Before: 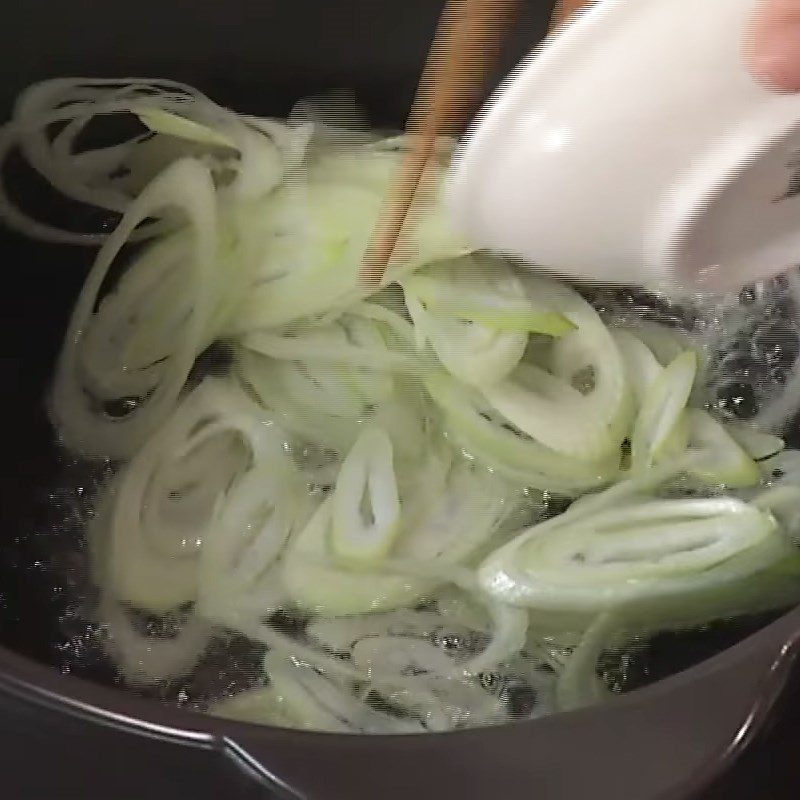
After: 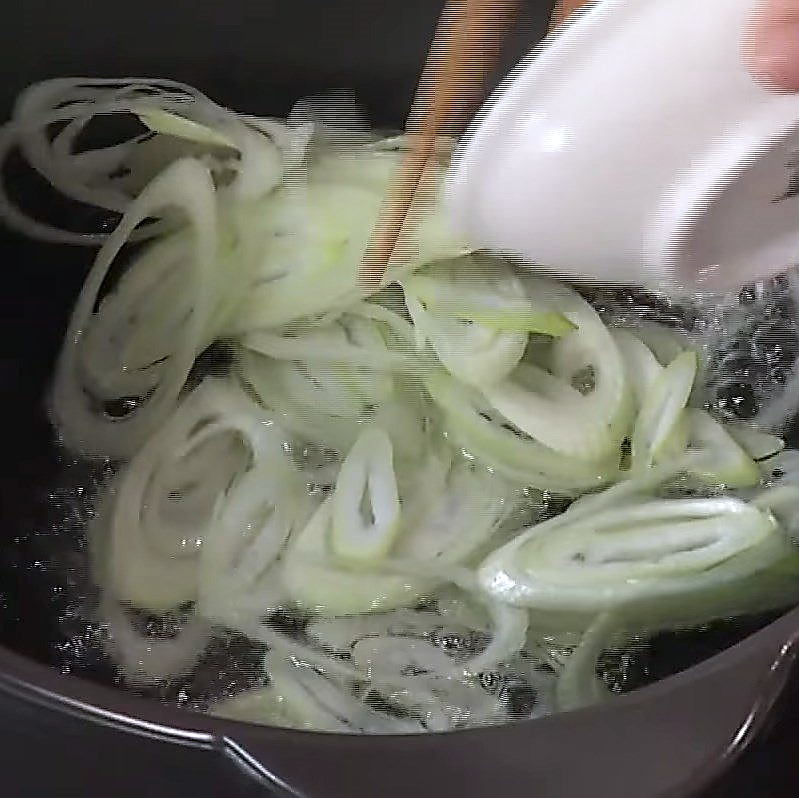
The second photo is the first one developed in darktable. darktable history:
color calibration: gray › normalize channels true, illuminant as shot in camera, x 0.358, y 0.373, temperature 4628.91 K, gamut compression 0.004
sharpen: radius 1.353, amount 1.252, threshold 0.74
base curve: curves: ch0 [(0, 0) (0.297, 0.298) (1, 1)], preserve colors none
local contrast: on, module defaults
crop: top 0.107%, bottom 0.141%
